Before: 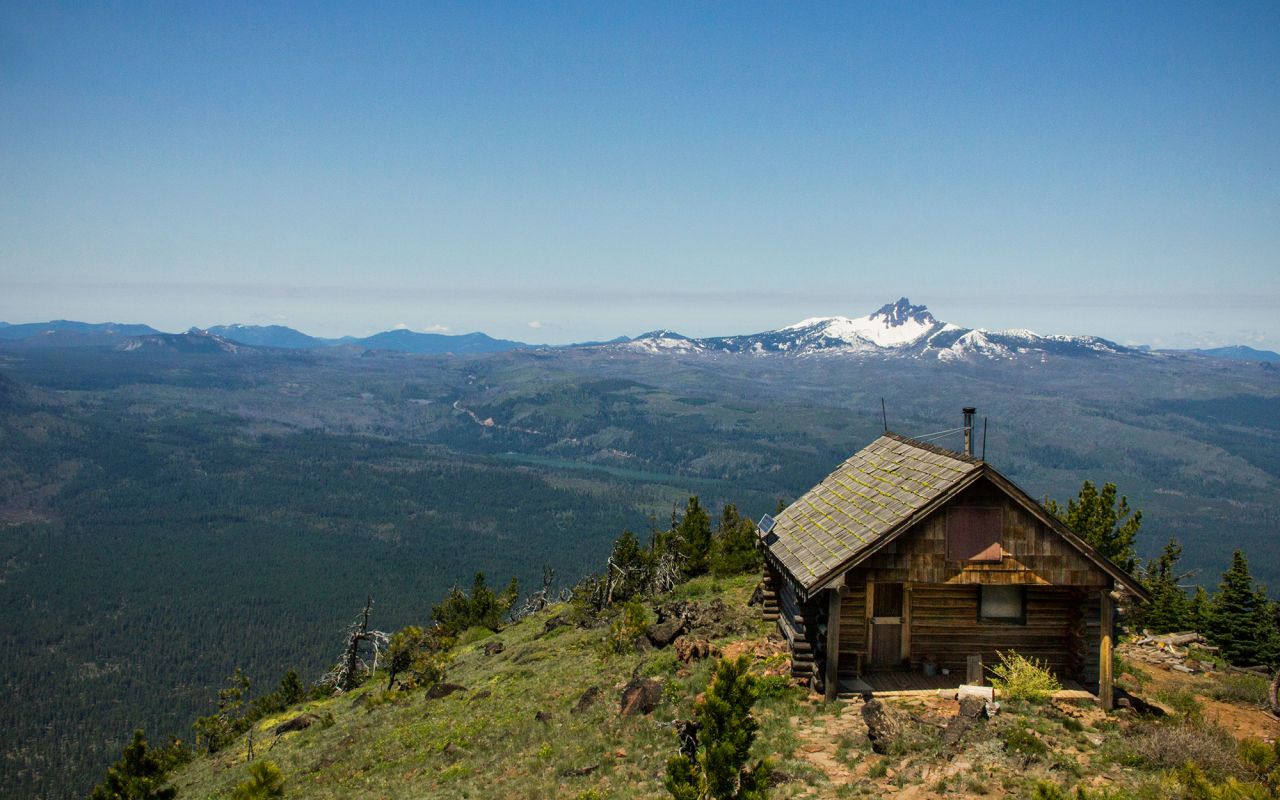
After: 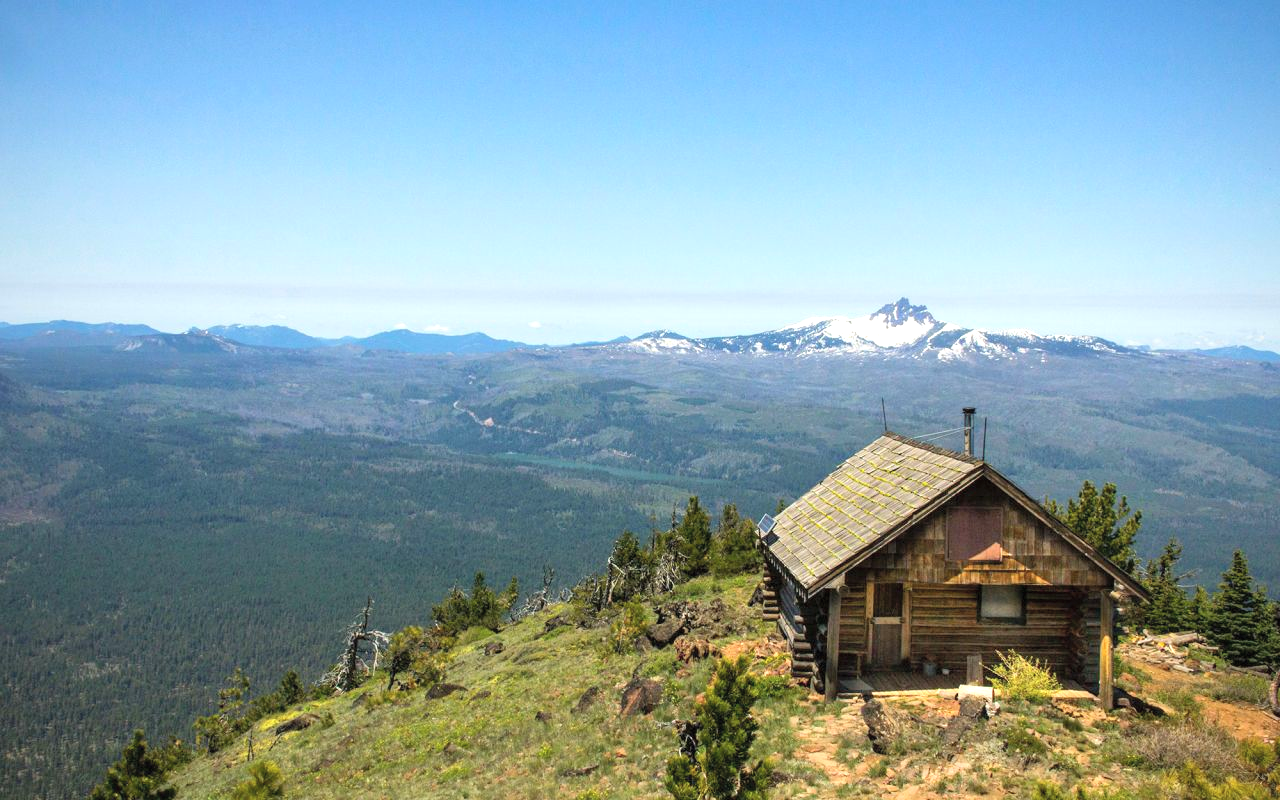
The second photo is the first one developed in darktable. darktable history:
contrast brightness saturation: brightness 0.117
exposure: black level correction 0, exposure 0.703 EV, compensate highlight preservation false
